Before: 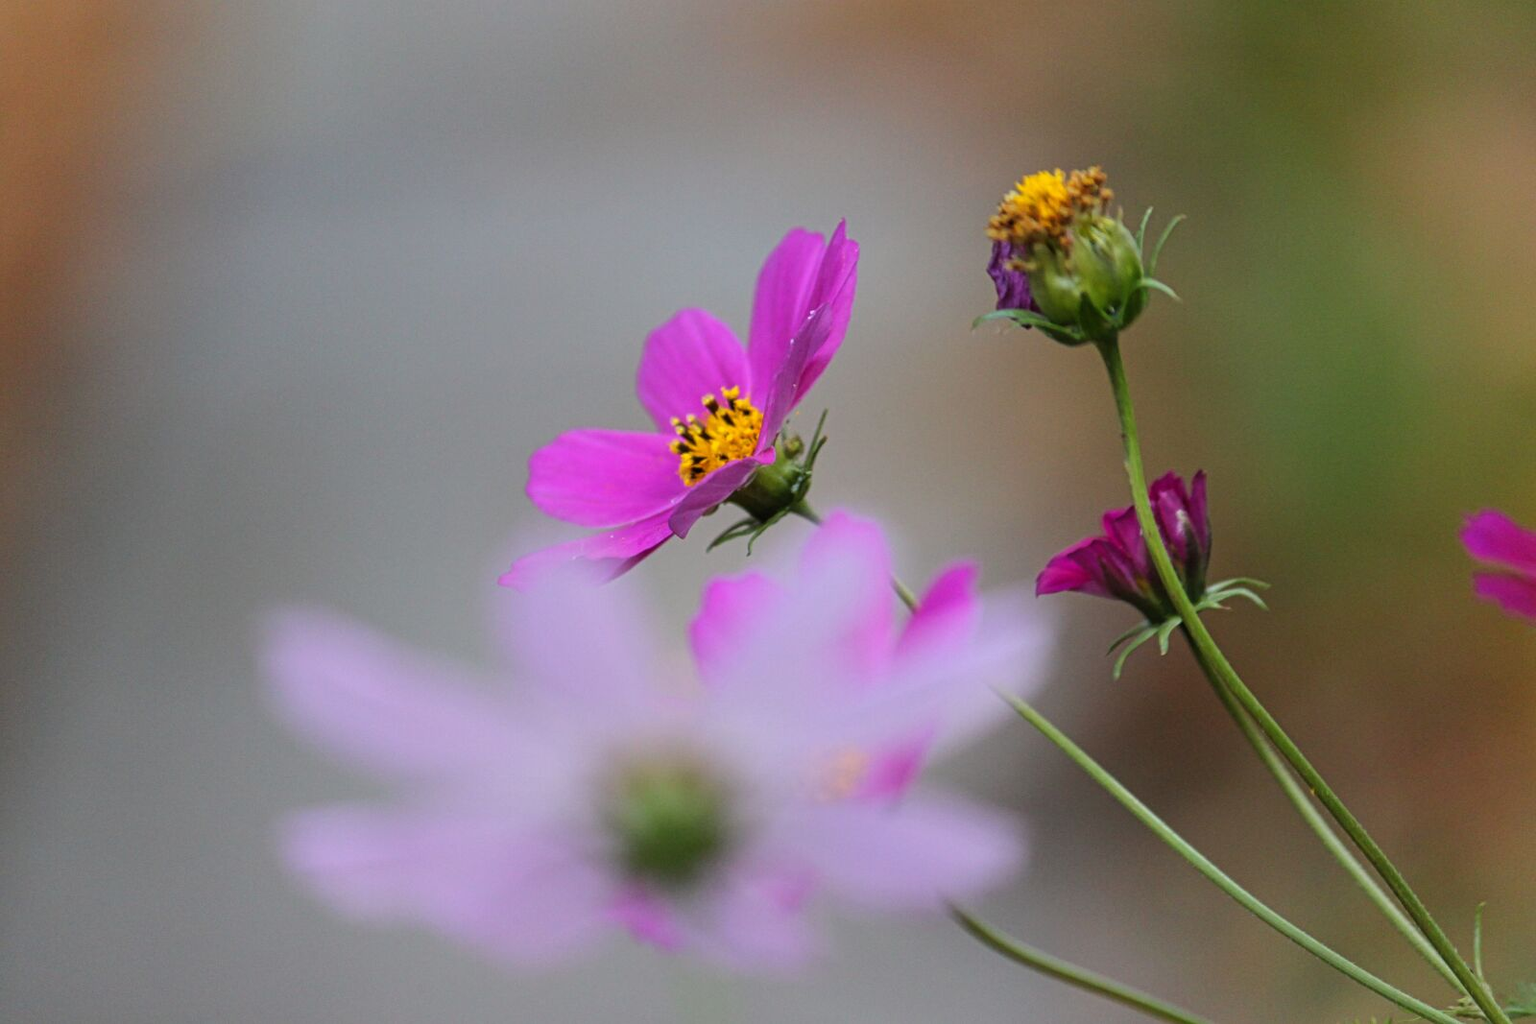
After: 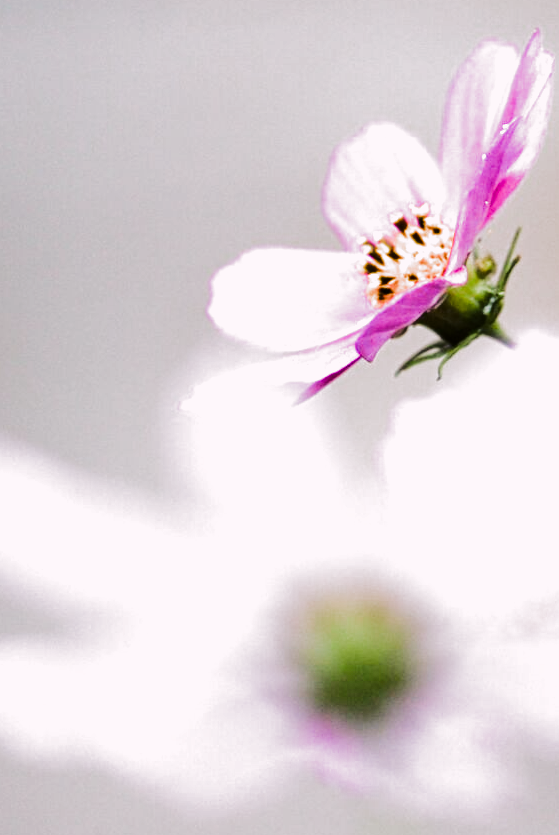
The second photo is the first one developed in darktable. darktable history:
color correction: highlights a* 3.12, highlights b* -1.11, shadows a* -0.108, shadows b* 2.51, saturation 0.978
tone curve: curves: ch0 [(0, 0.003) (0.211, 0.174) (0.482, 0.519) (0.843, 0.821) (0.992, 0.971)]; ch1 [(0, 0) (0.276, 0.206) (0.393, 0.364) (0.482, 0.477) (0.506, 0.5) (0.523, 0.523) (0.572, 0.592) (0.635, 0.665) (0.695, 0.759) (1, 1)]; ch2 [(0, 0) (0.438, 0.456) (0.498, 0.497) (0.536, 0.527) (0.562, 0.584) (0.619, 0.602) (0.698, 0.698) (1, 1)], color space Lab, linked channels, preserve colors none
crop and rotate: left 21.355%, top 18.73%, right 43.691%, bottom 3.001%
exposure: black level correction 0, exposure 0.891 EV, compensate highlight preservation false
filmic rgb: black relative exposure -7.96 EV, white relative exposure 2.18 EV, threshold 2.98 EV, hardness 6.97, preserve chrominance RGB euclidean norm, color science v5 (2021), contrast in shadows safe, contrast in highlights safe, enable highlight reconstruction true
color balance rgb: shadows lift › chroma 3.083%, shadows lift › hue 278.71°, highlights gain › chroma 1.058%, highlights gain › hue 60.12°, perceptual saturation grading › global saturation 19.603%, global vibrance 20%
tone equalizer: on, module defaults
